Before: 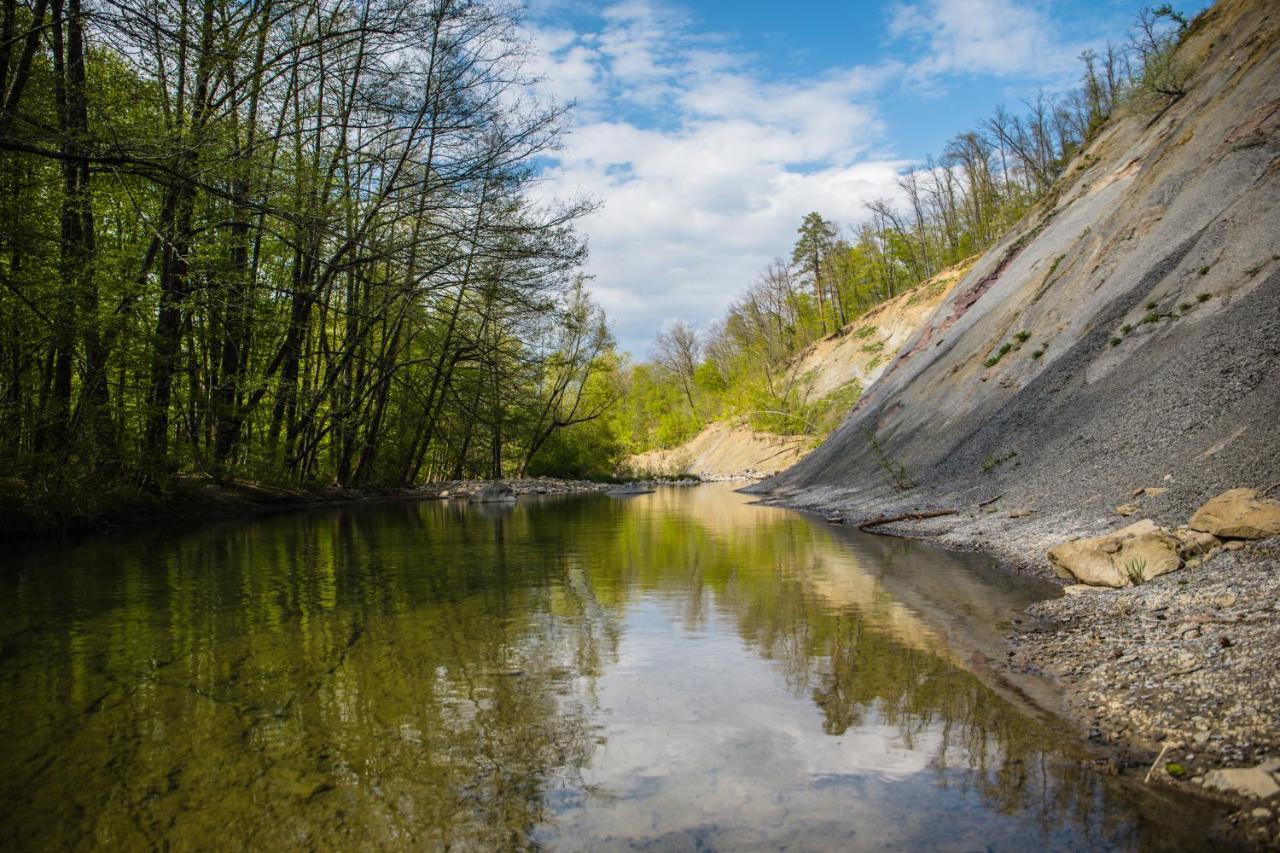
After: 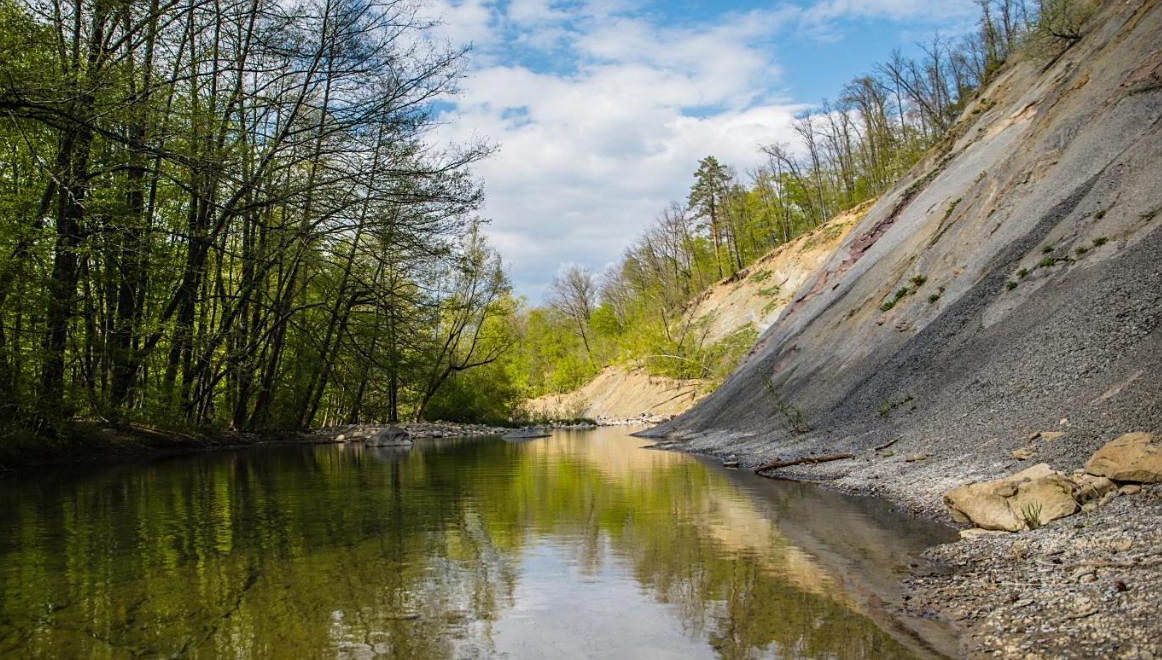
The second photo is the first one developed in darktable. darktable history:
tone equalizer: on, module defaults
crop: left 8.155%, top 6.611%, bottom 15.385%
sharpen: radius 1.559, amount 0.373, threshold 1.271
